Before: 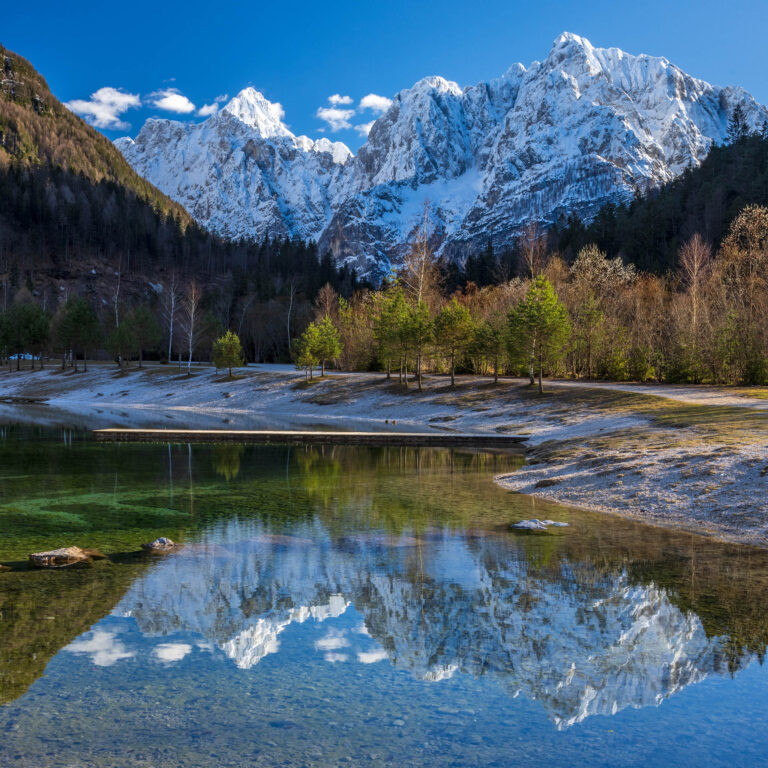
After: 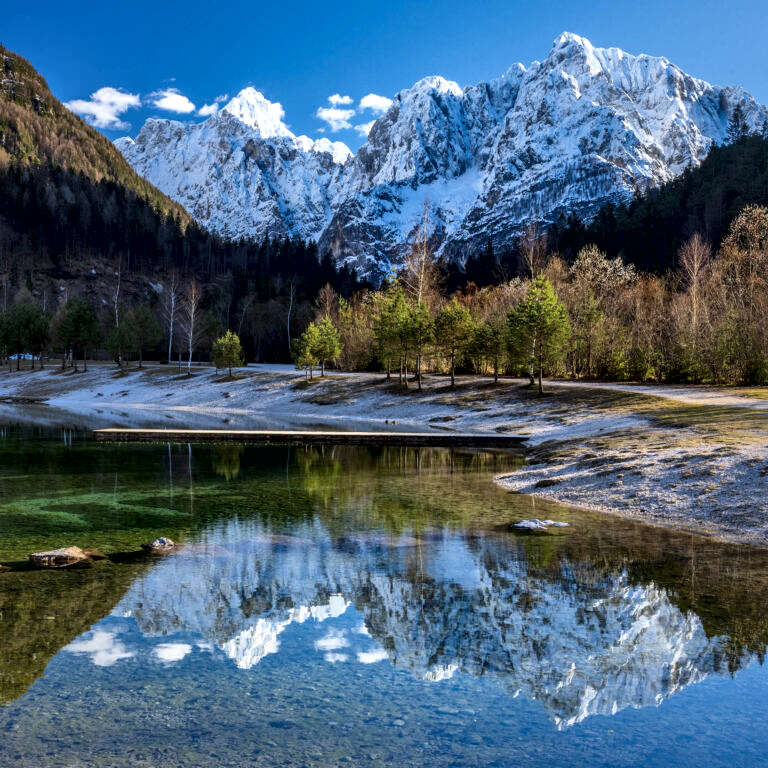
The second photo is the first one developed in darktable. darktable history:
white balance: red 0.988, blue 1.017
local contrast: mode bilateral grid, contrast 70, coarseness 75, detail 180%, midtone range 0.2
